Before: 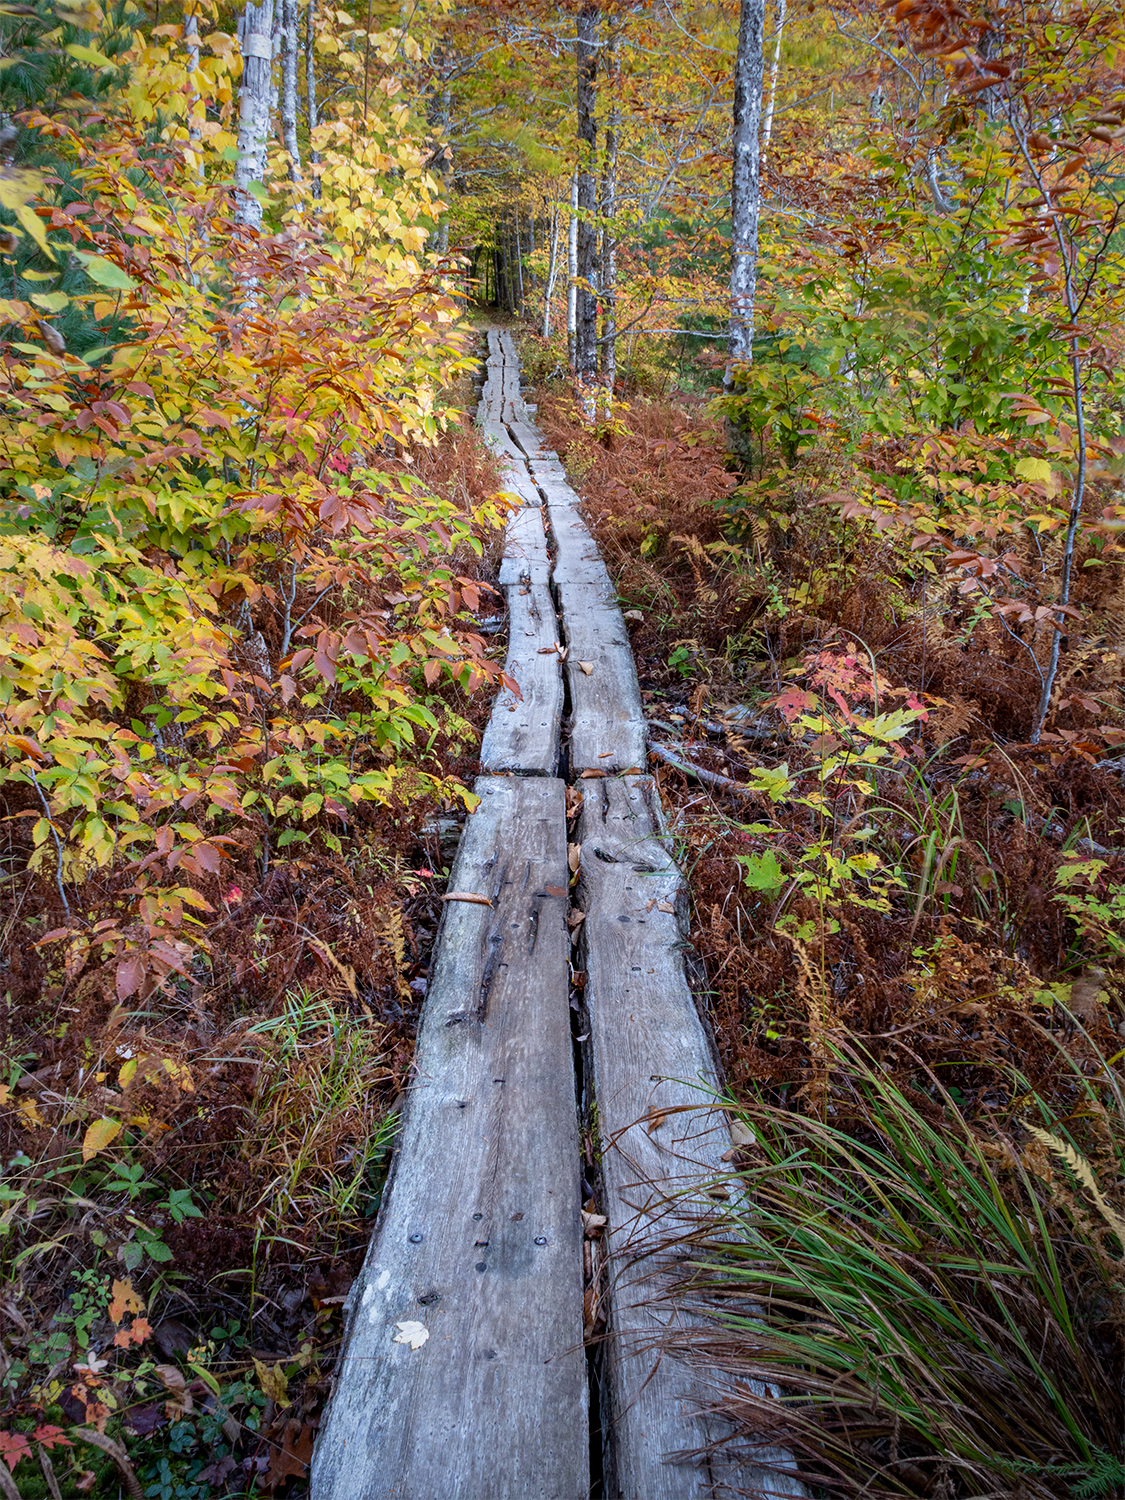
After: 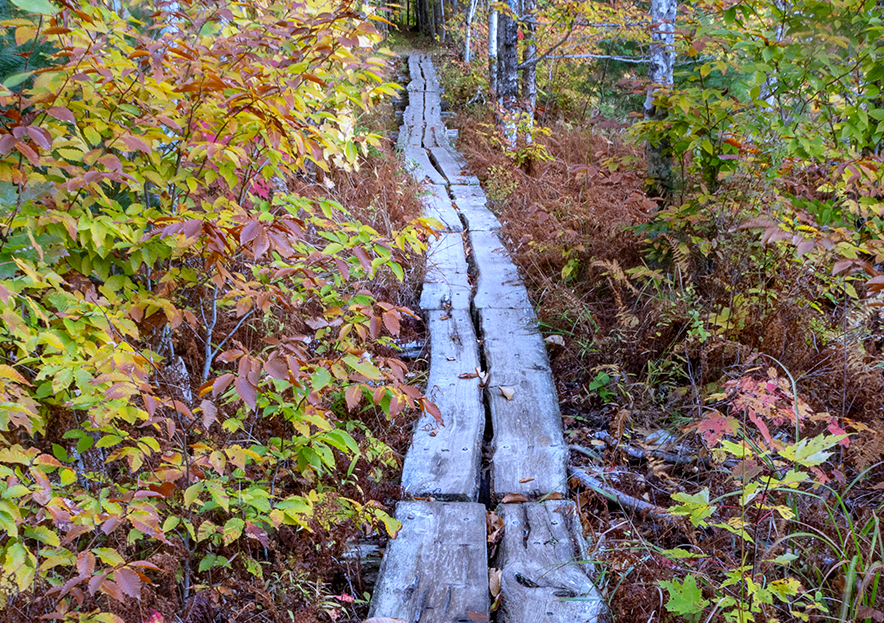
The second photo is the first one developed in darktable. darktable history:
white balance: red 0.948, green 1.02, blue 1.176
crop: left 7.036%, top 18.398%, right 14.379%, bottom 40.043%
